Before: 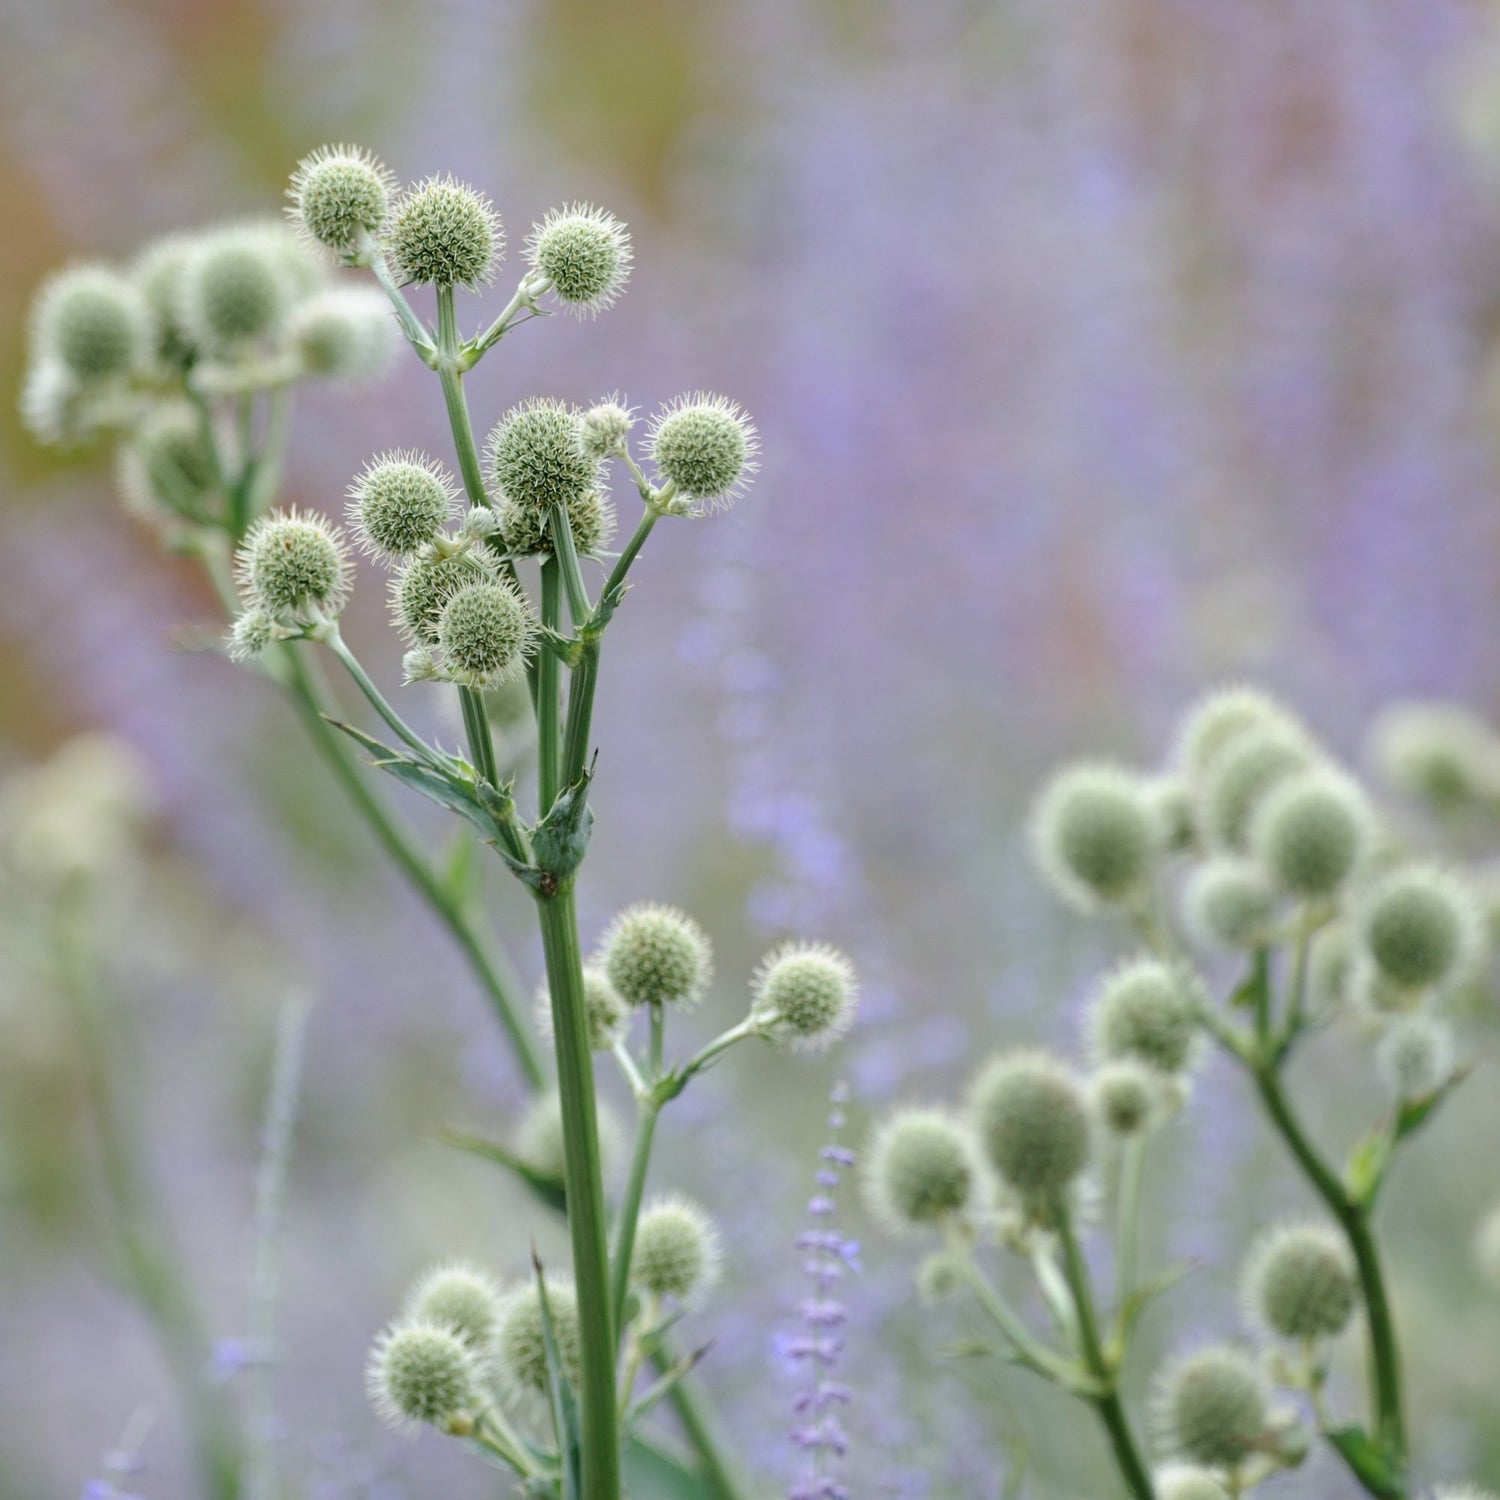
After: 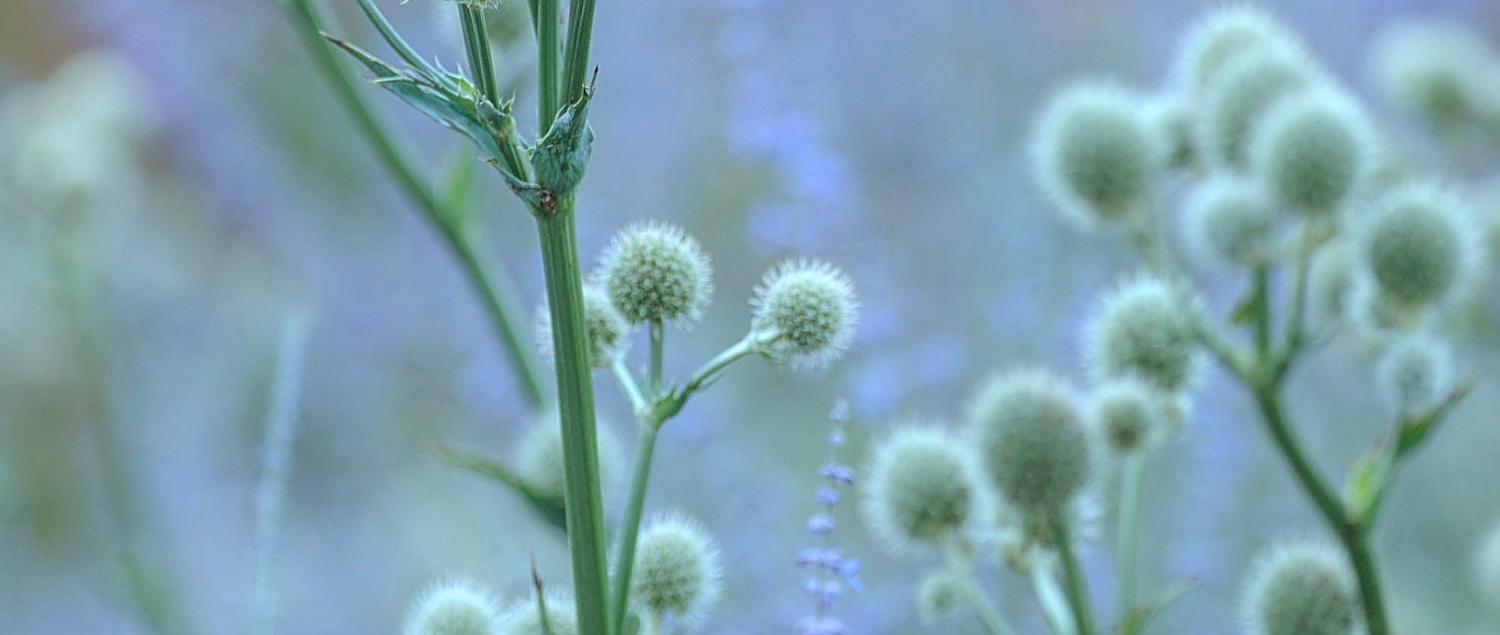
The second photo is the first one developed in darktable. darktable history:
color correction: highlights a* -9.57, highlights b* -21.78
sharpen: amount 0.894
local contrast: highlights 71%, shadows 16%, midtone range 0.195
crop: top 45.5%, bottom 12.156%
